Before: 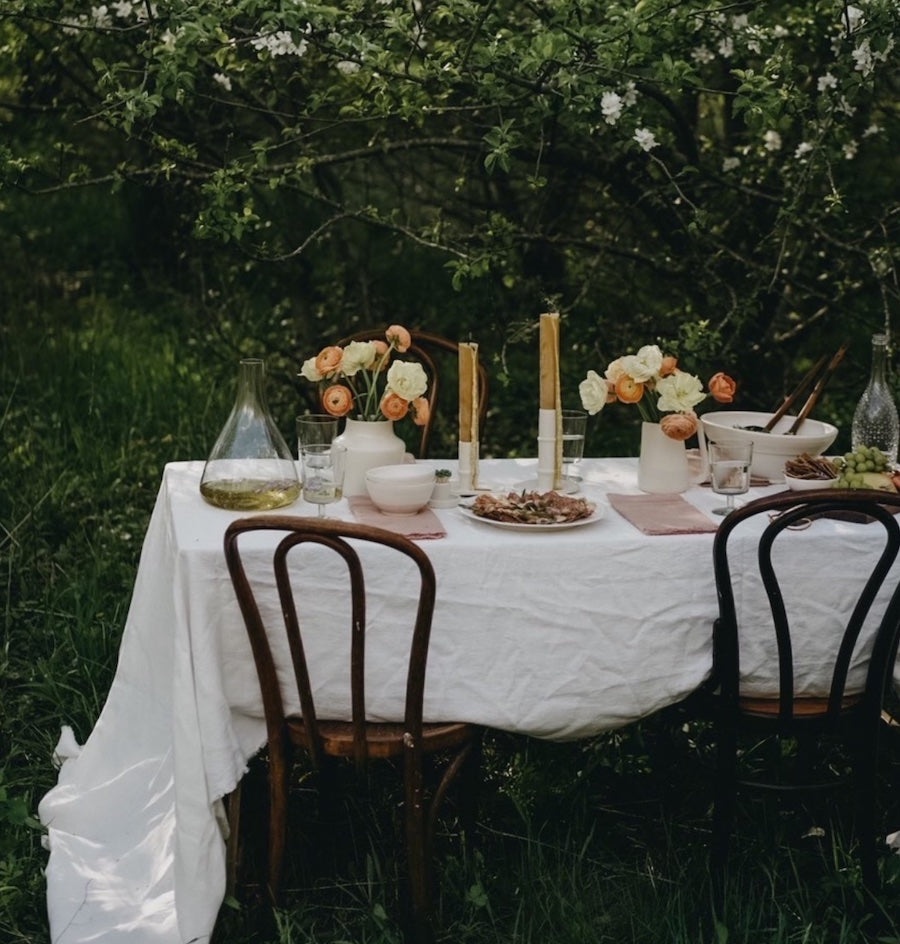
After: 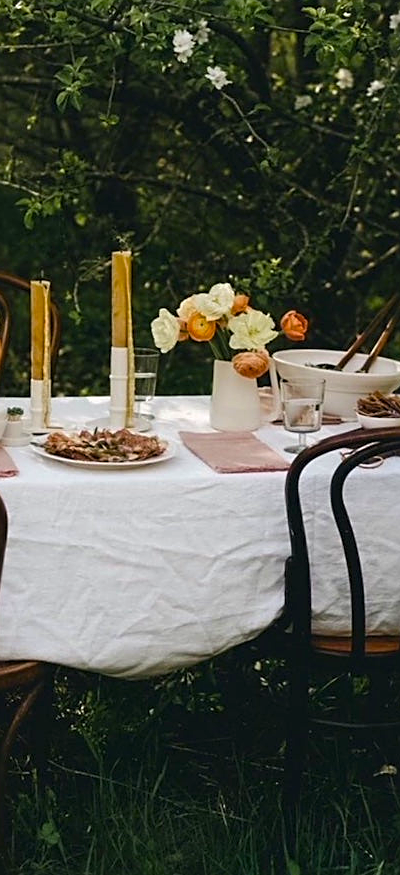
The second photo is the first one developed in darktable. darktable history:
exposure: exposure 0.426 EV, compensate highlight preservation false
color balance rgb: perceptual saturation grading › global saturation 30%, global vibrance 10%
crop: left 47.628%, top 6.643%, right 7.874%
sharpen: amount 0.478
